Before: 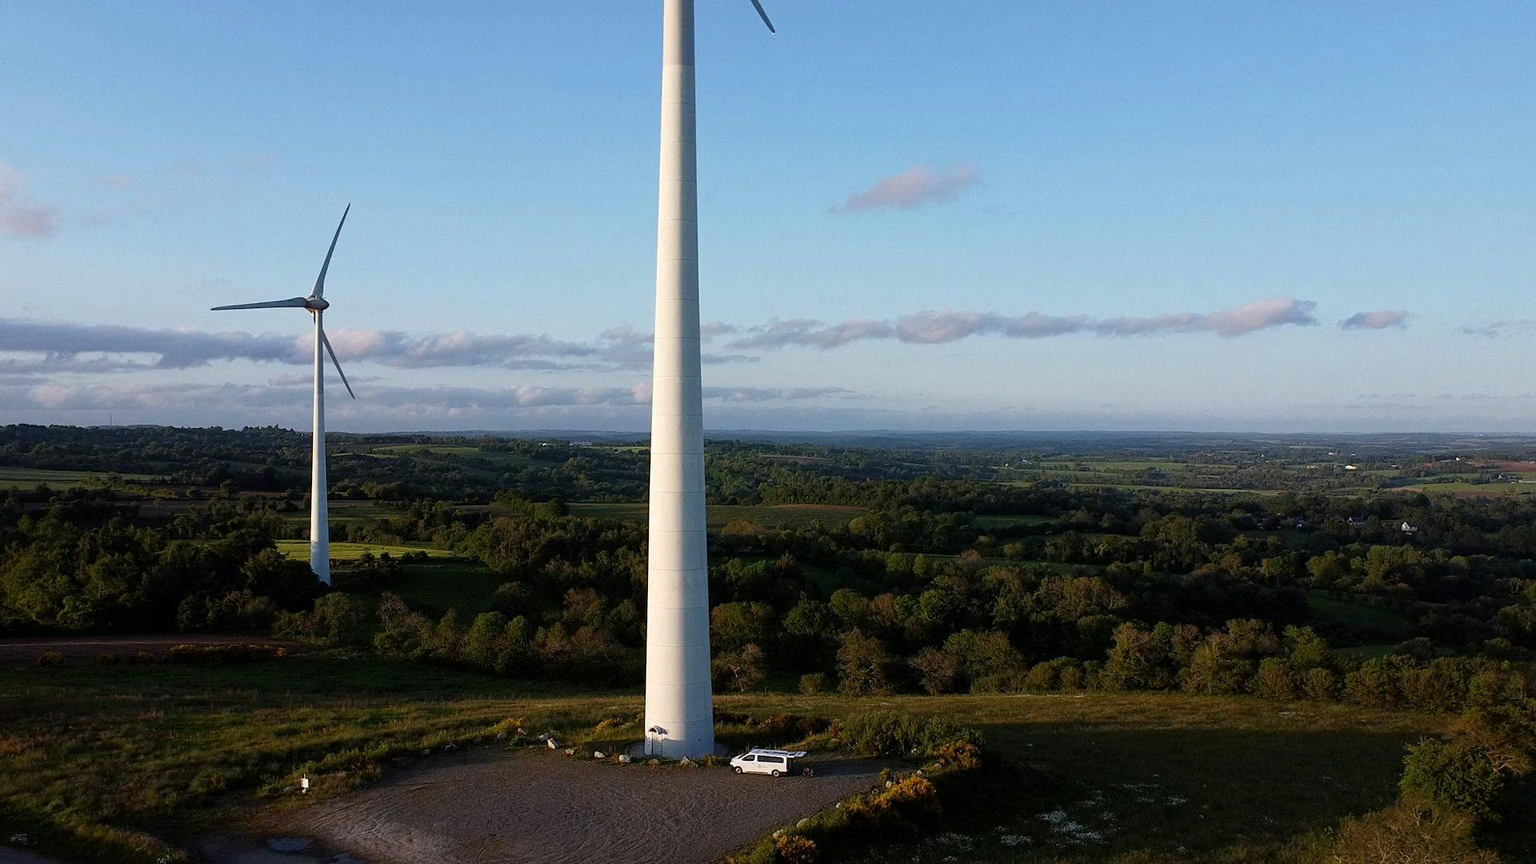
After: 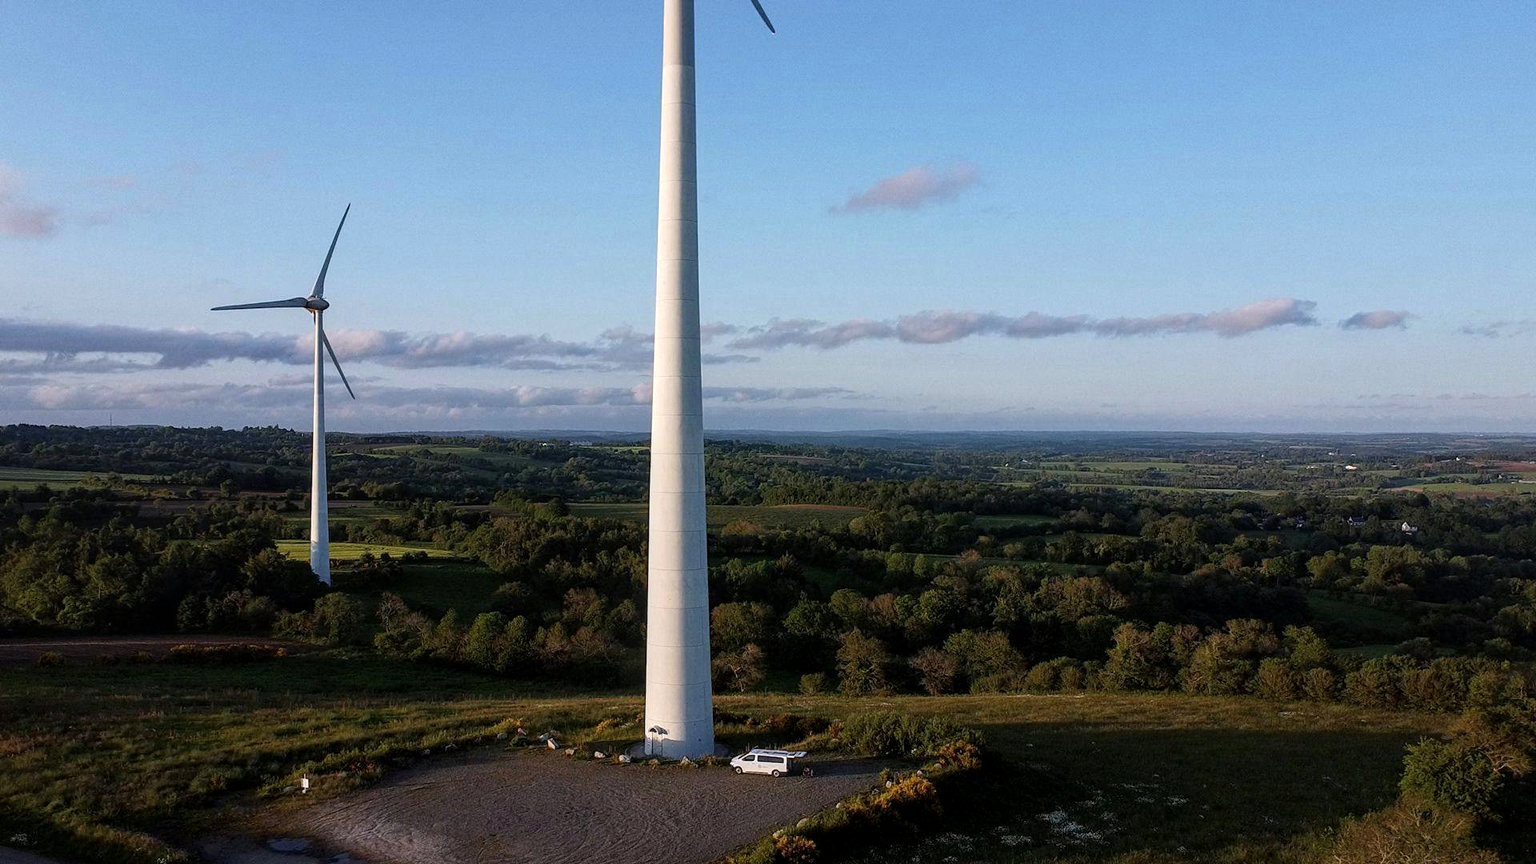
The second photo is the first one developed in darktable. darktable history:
local contrast: on, module defaults
white balance: red 1.009, blue 1.027
